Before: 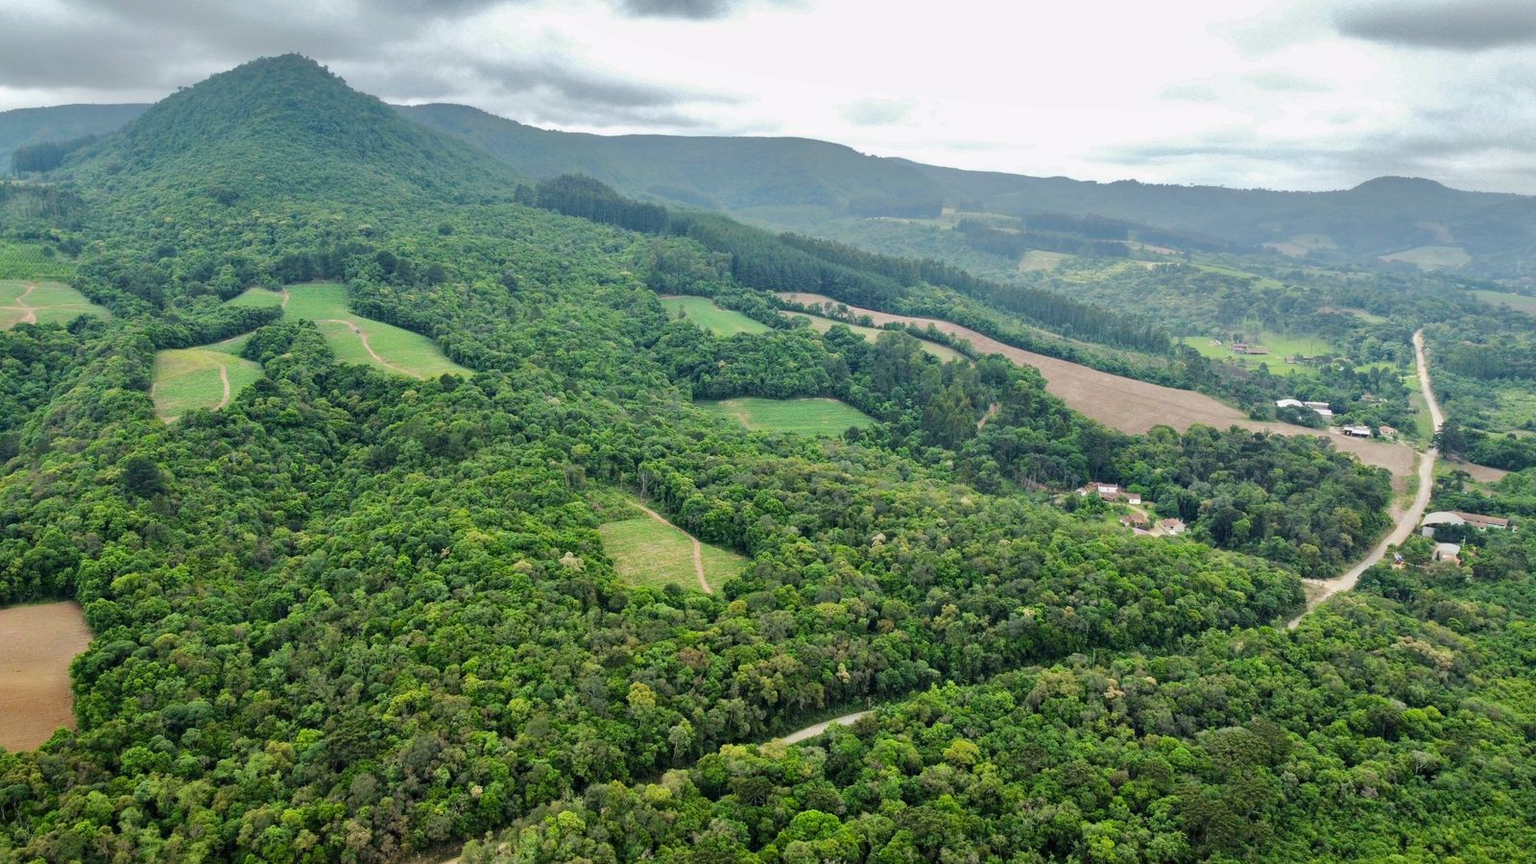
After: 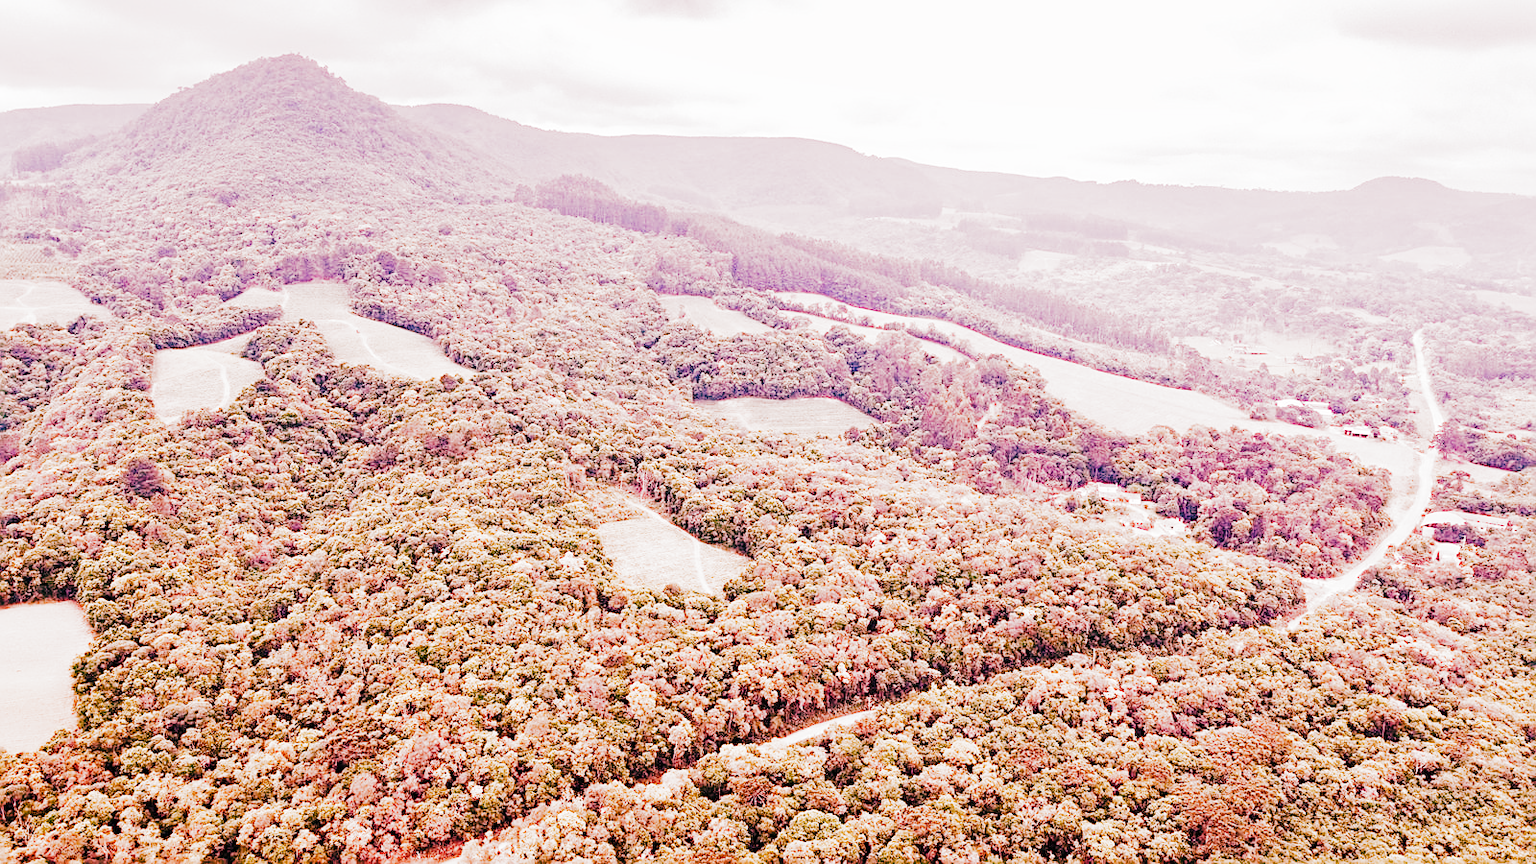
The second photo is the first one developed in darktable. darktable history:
white balance: red 3.121, blue 1.419
sharpen: on, module defaults
filmic: grey point source 13.58, black point source -4.59, white point source 5.12, grey point target 18, white point target 100, output power 2.2, latitude stops 2, contrast 1.65, saturation 100, global saturation 100, balance 7.44
exposure: black level correction -0.005, exposure 1.002 EV, compensate highlight preservation false
exposure #1: black level correction -0.005, exposure 0.302 EV, compensate highlight preservation false
